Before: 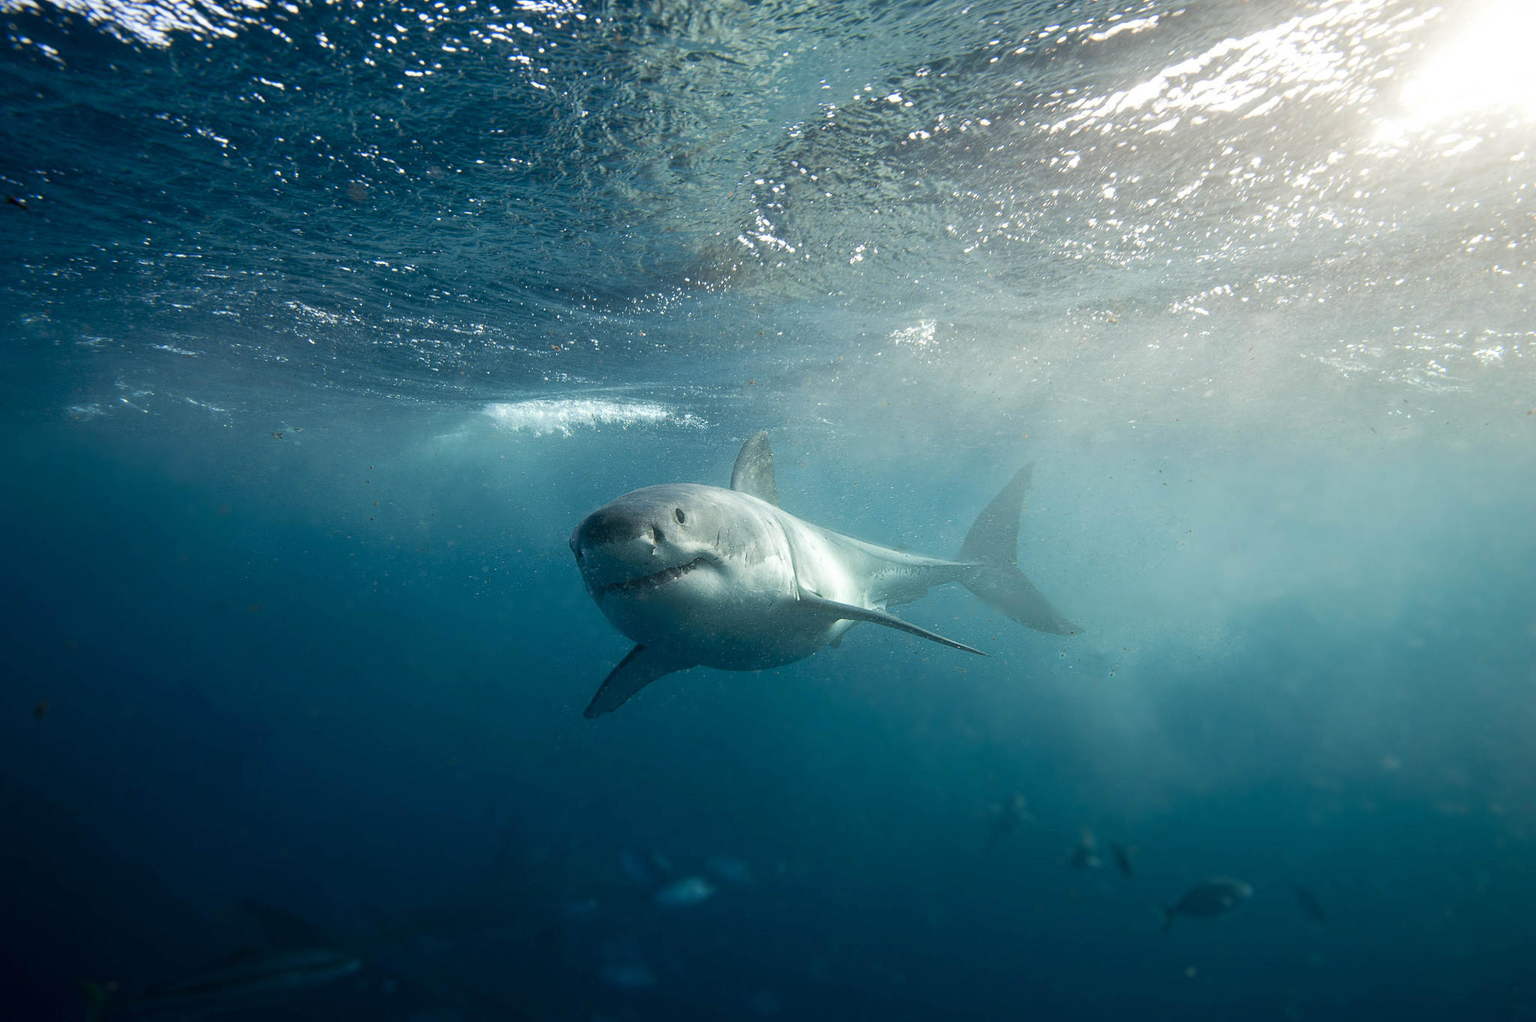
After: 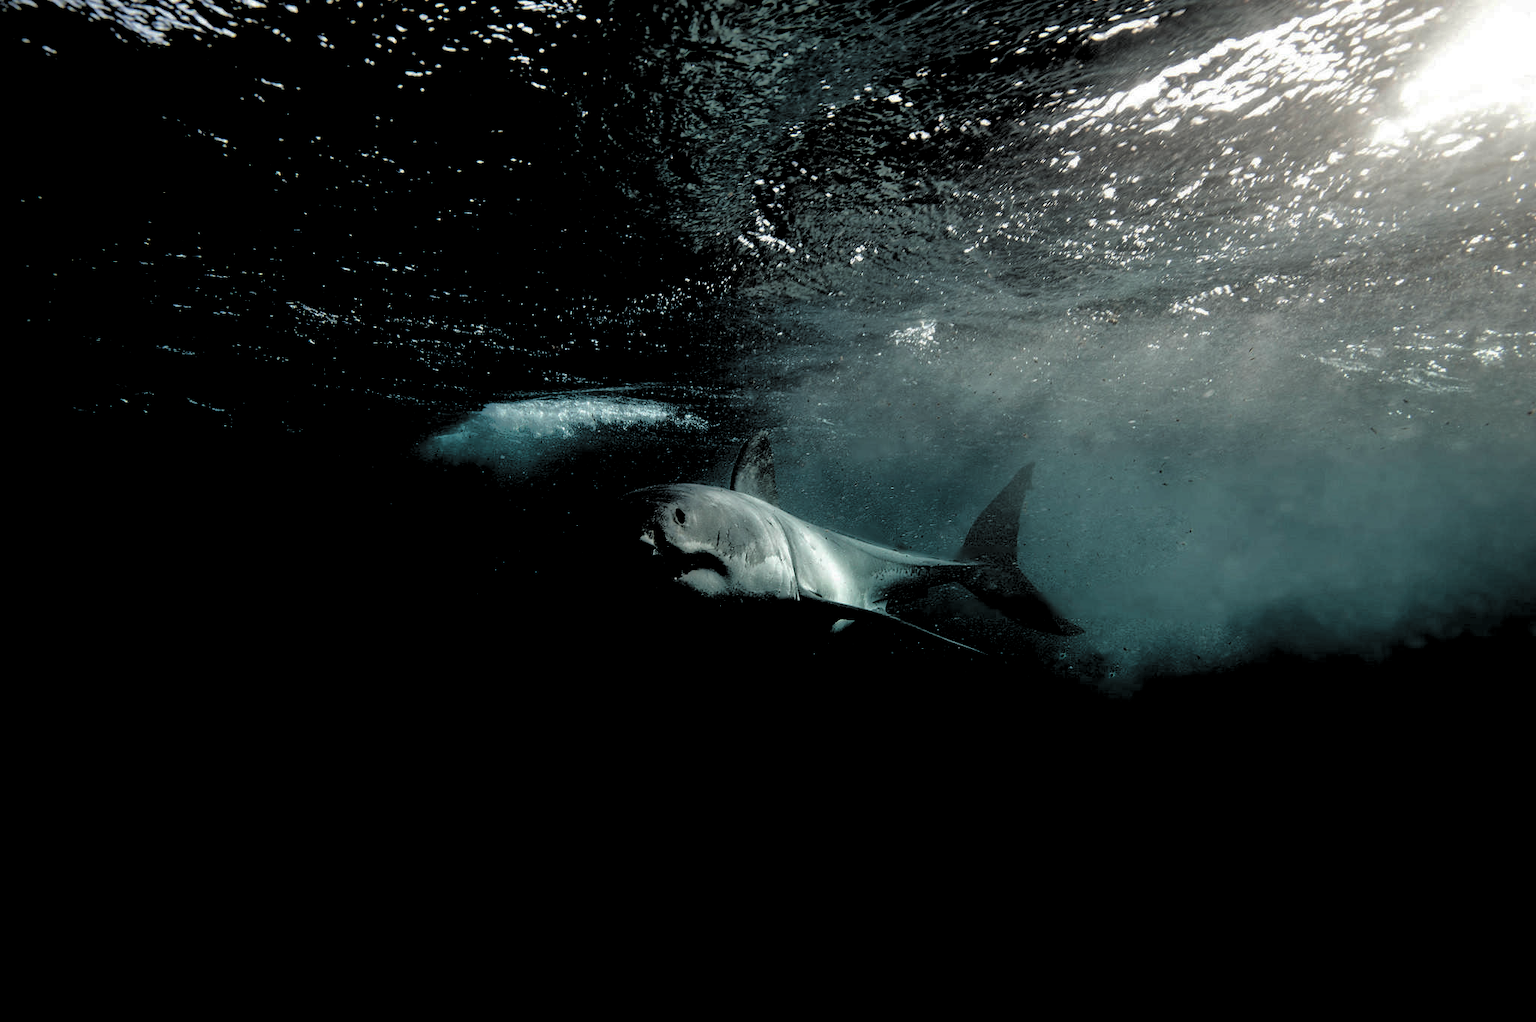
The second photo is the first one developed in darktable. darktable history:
shadows and highlights: on, module defaults
levels: black 0.087%, gray 50.86%, levels [0.514, 0.759, 1]
